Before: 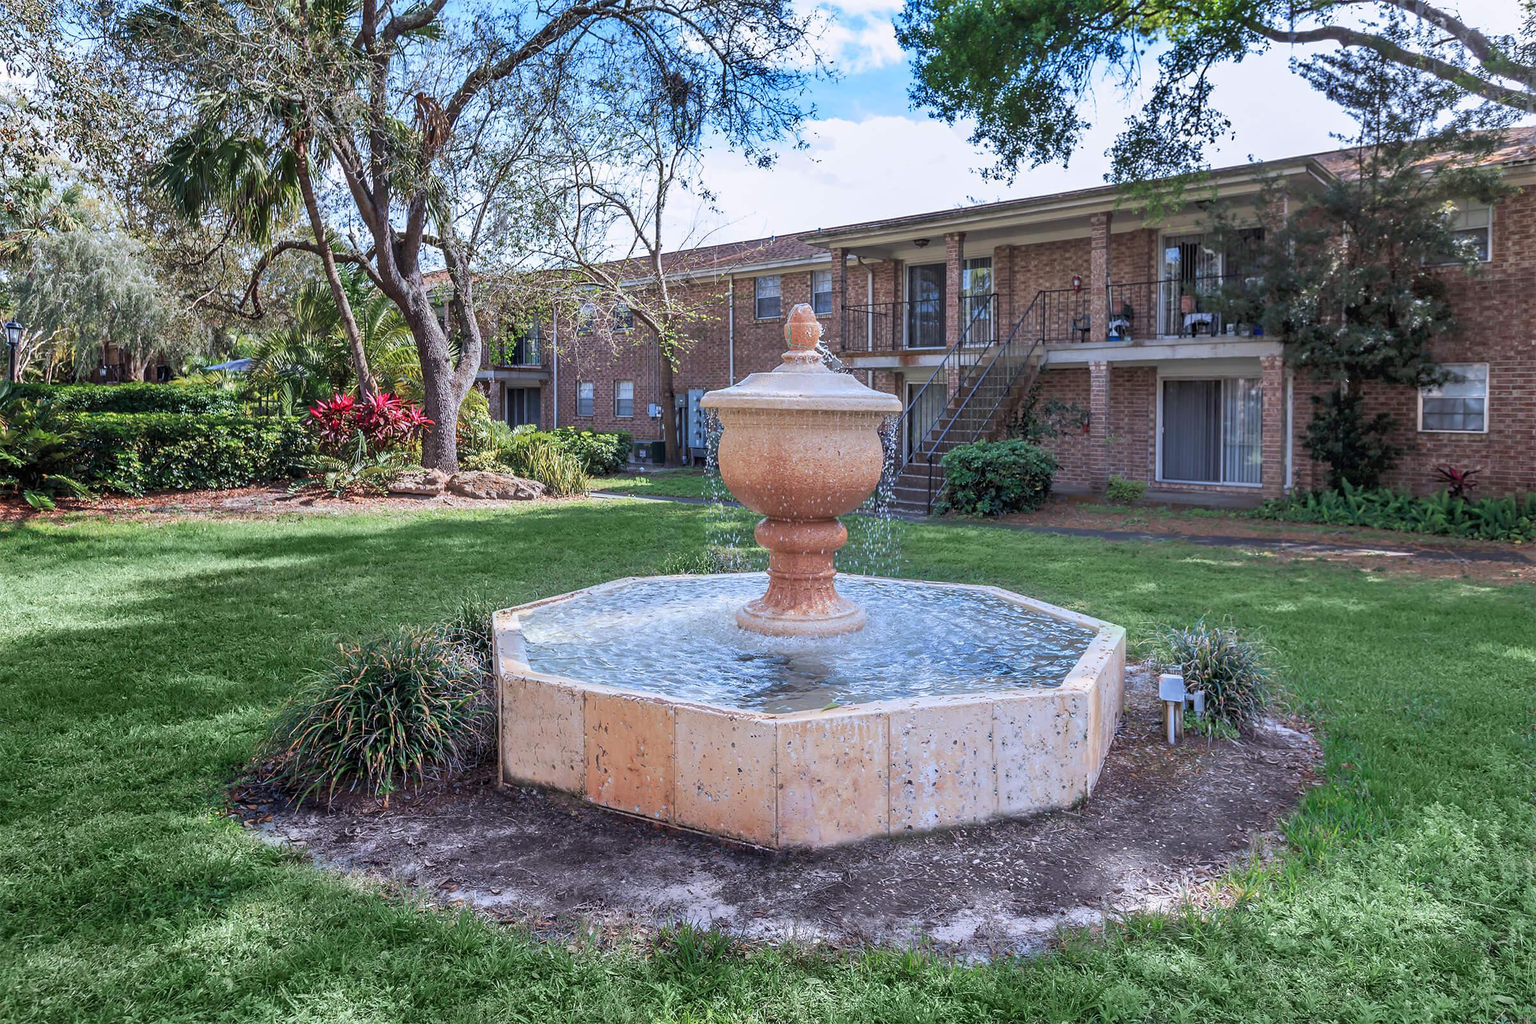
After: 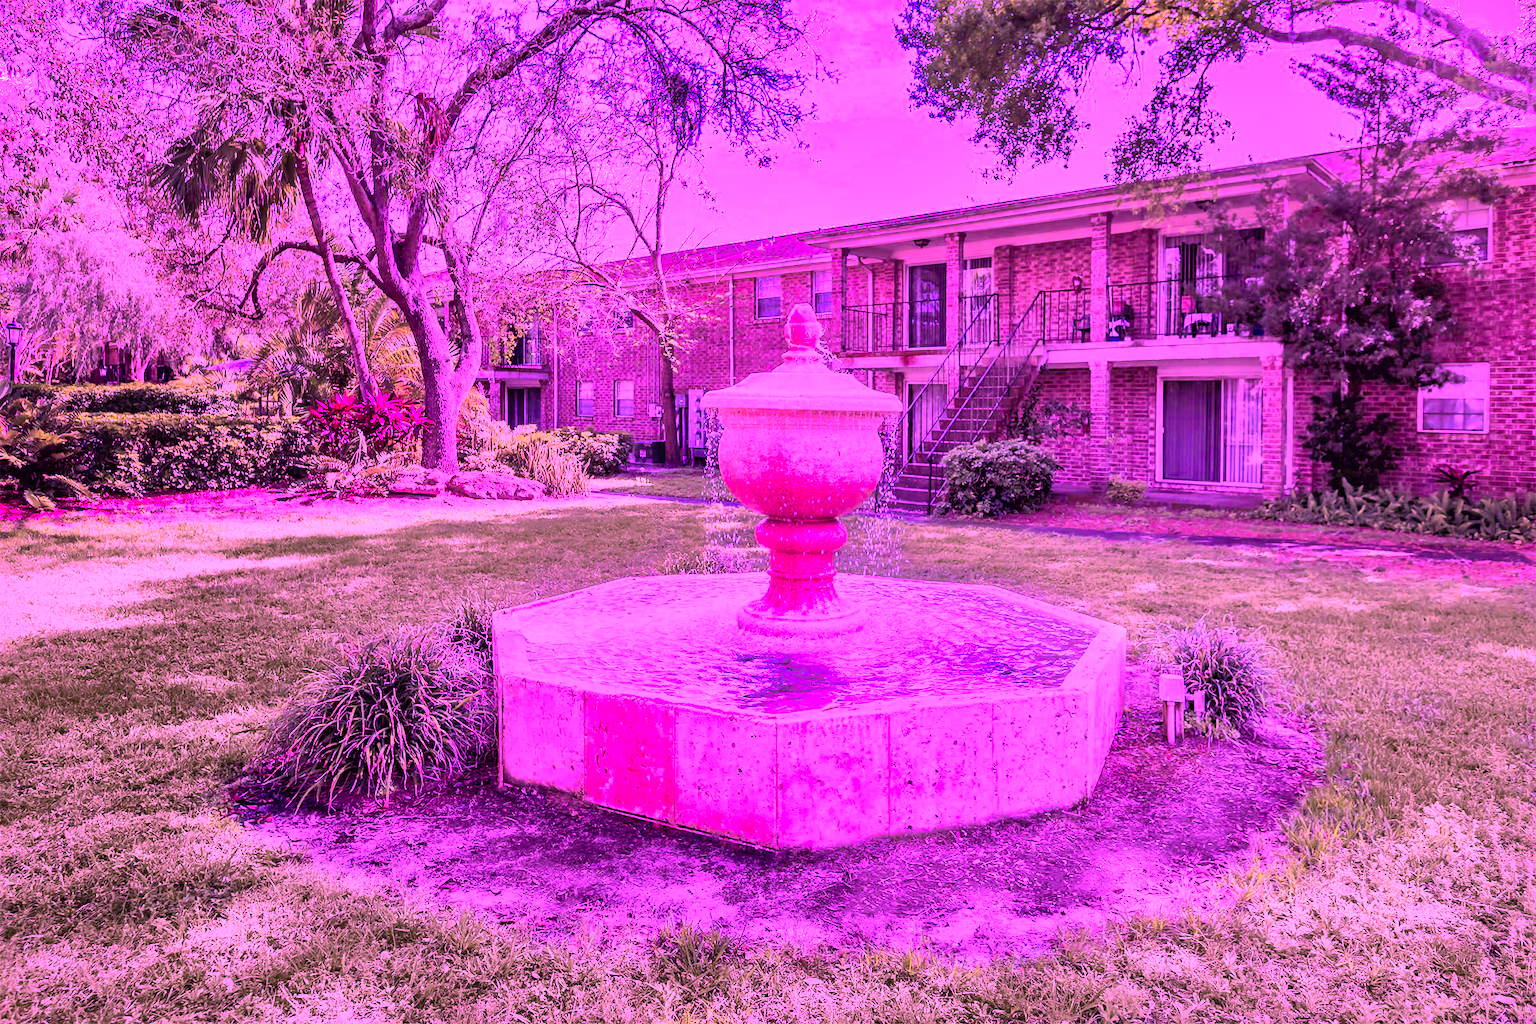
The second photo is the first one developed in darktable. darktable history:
shadows and highlights: highlights -59.79
base curve: curves: ch0 [(0, 0) (0.007, 0.004) (0.027, 0.03) (0.046, 0.07) (0.207, 0.54) (0.442, 0.872) (0.673, 0.972) (1, 1)]
color calibration: illuminant custom, x 0.261, y 0.52, temperature 7022.49 K
color balance rgb: shadows lift › luminance -19.604%, linear chroma grading › global chroma 15.578%, perceptual saturation grading › global saturation 15.462%, perceptual saturation grading › highlights -19.393%, perceptual saturation grading › shadows 20.04%, global vibrance -24.096%
